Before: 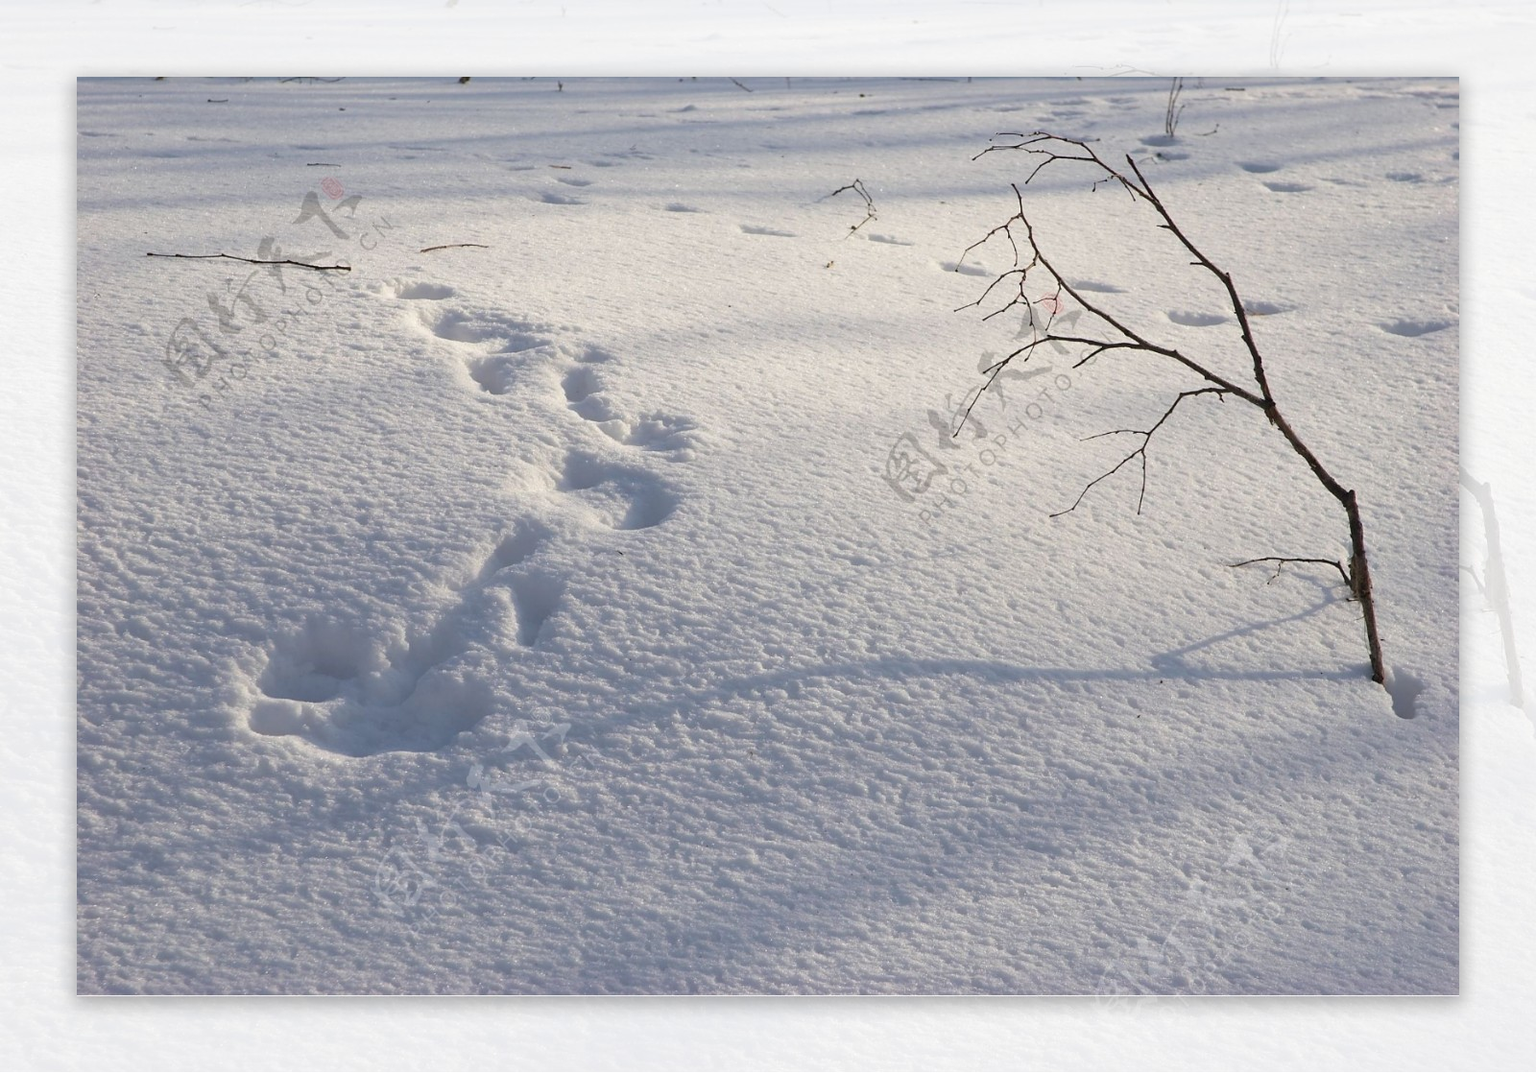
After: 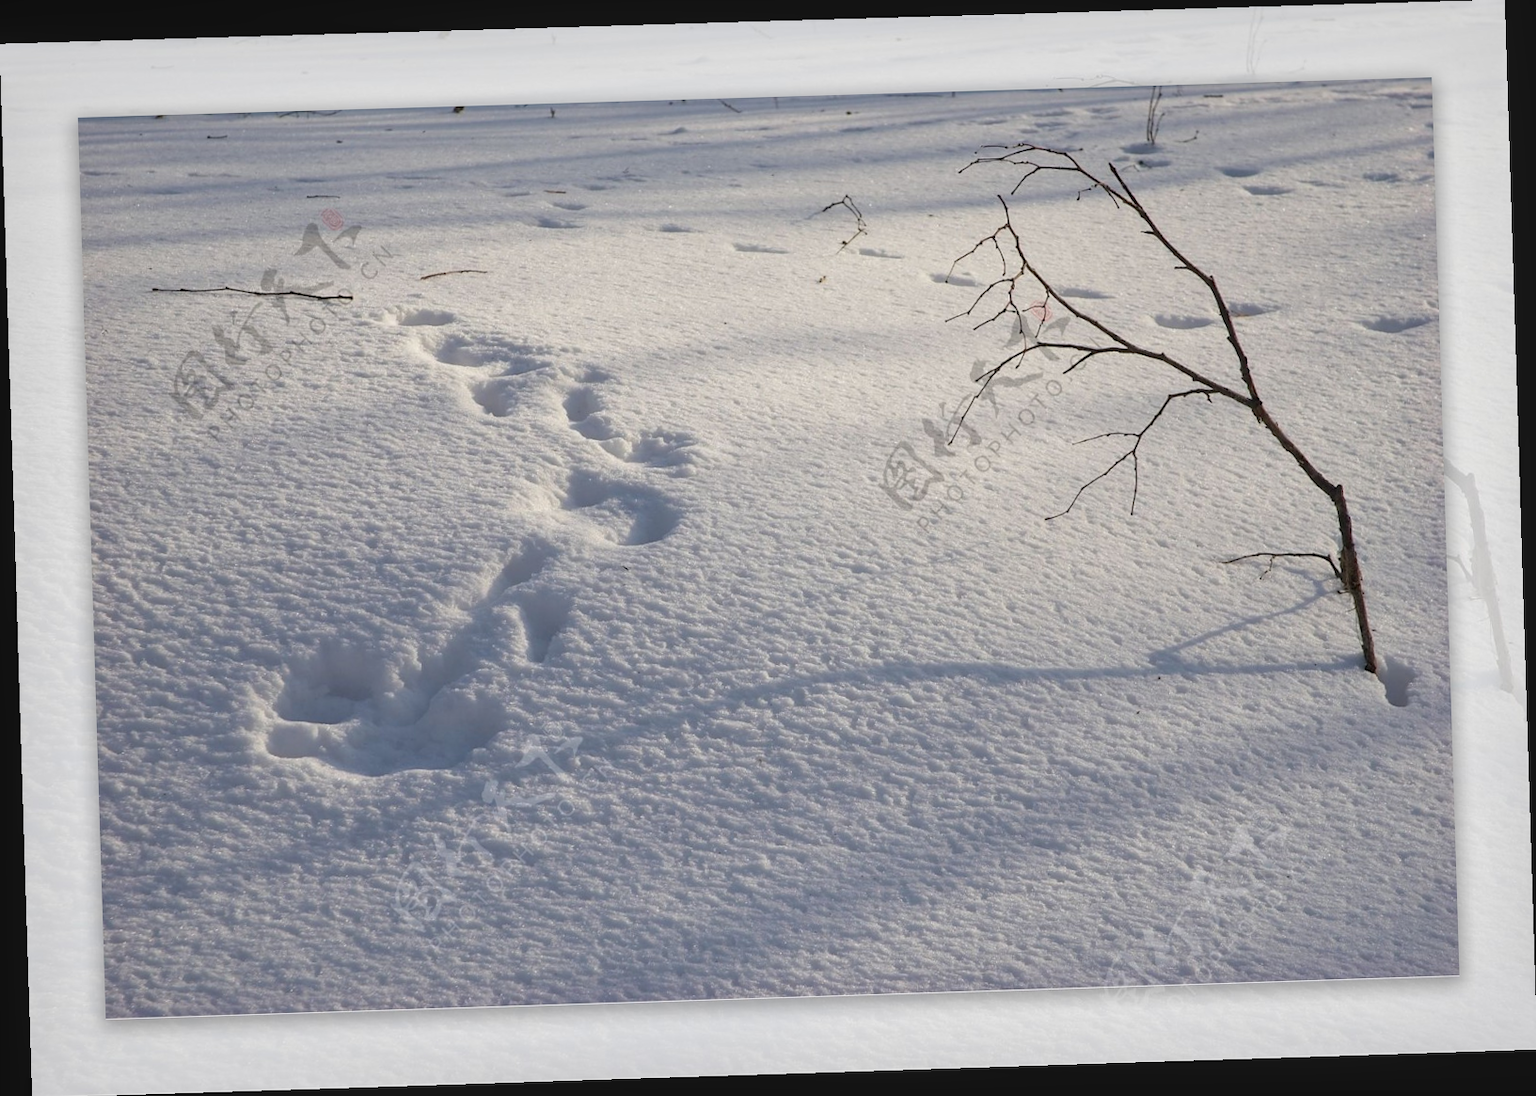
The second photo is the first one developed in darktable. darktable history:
rotate and perspective: rotation -1.77°, lens shift (horizontal) 0.004, automatic cropping off
local contrast: detail 110%
